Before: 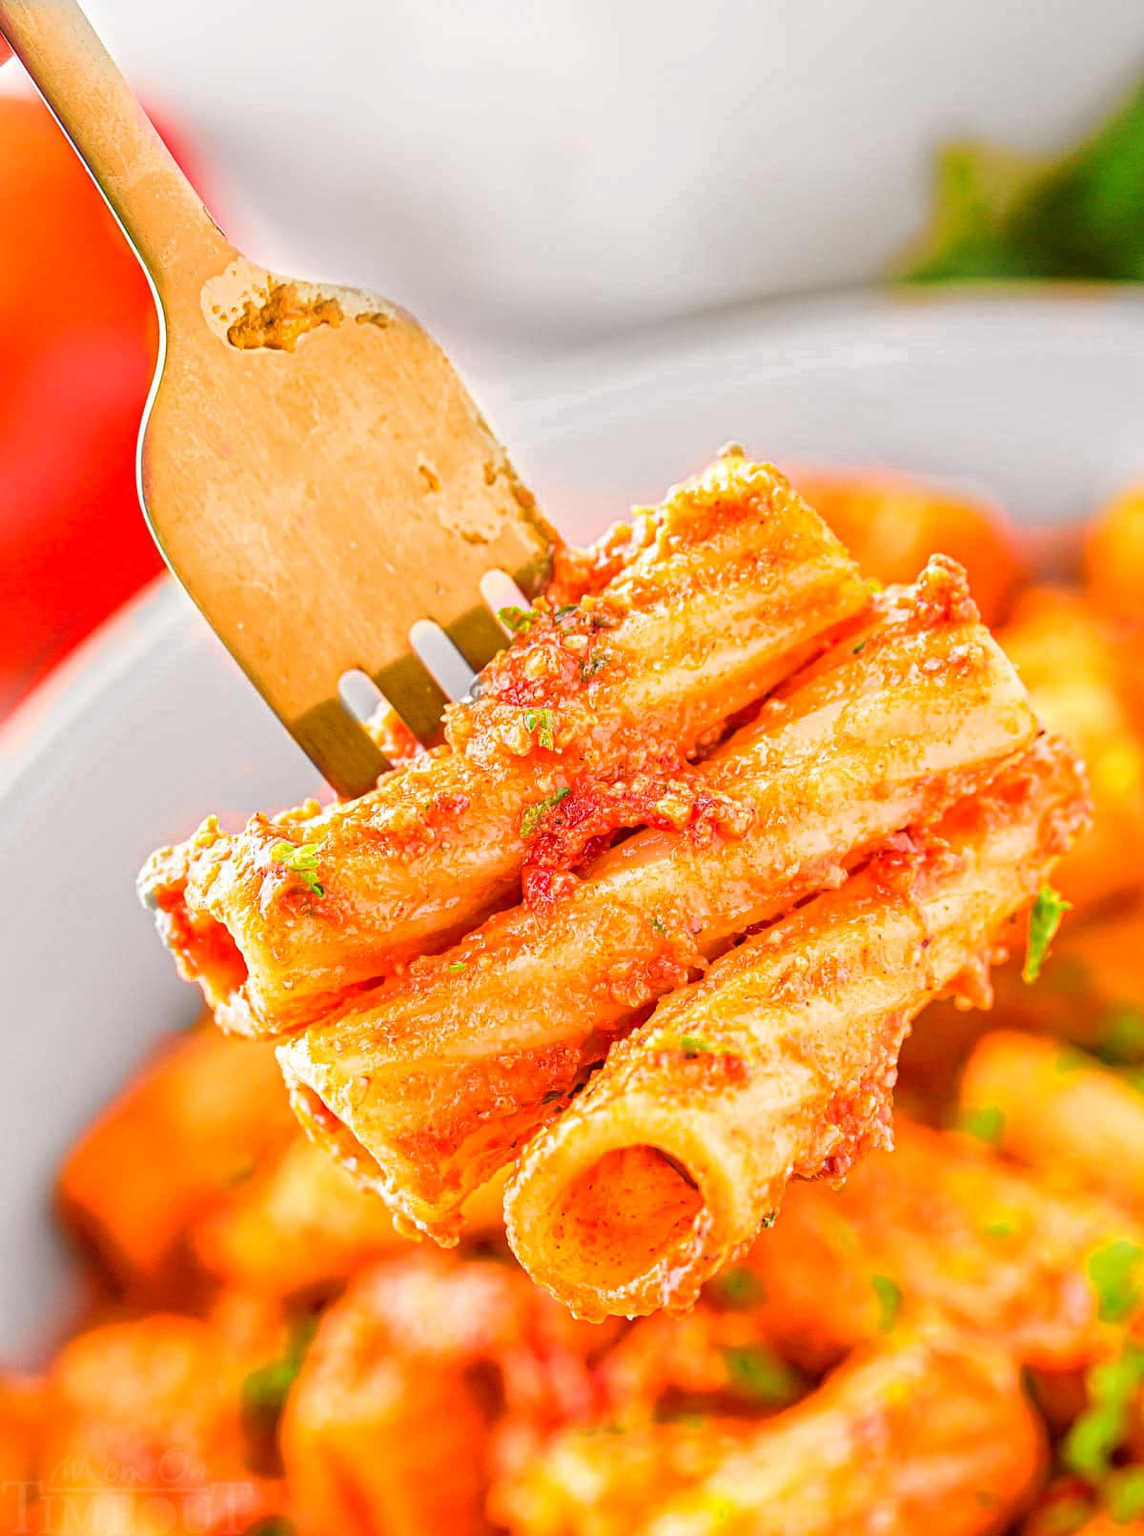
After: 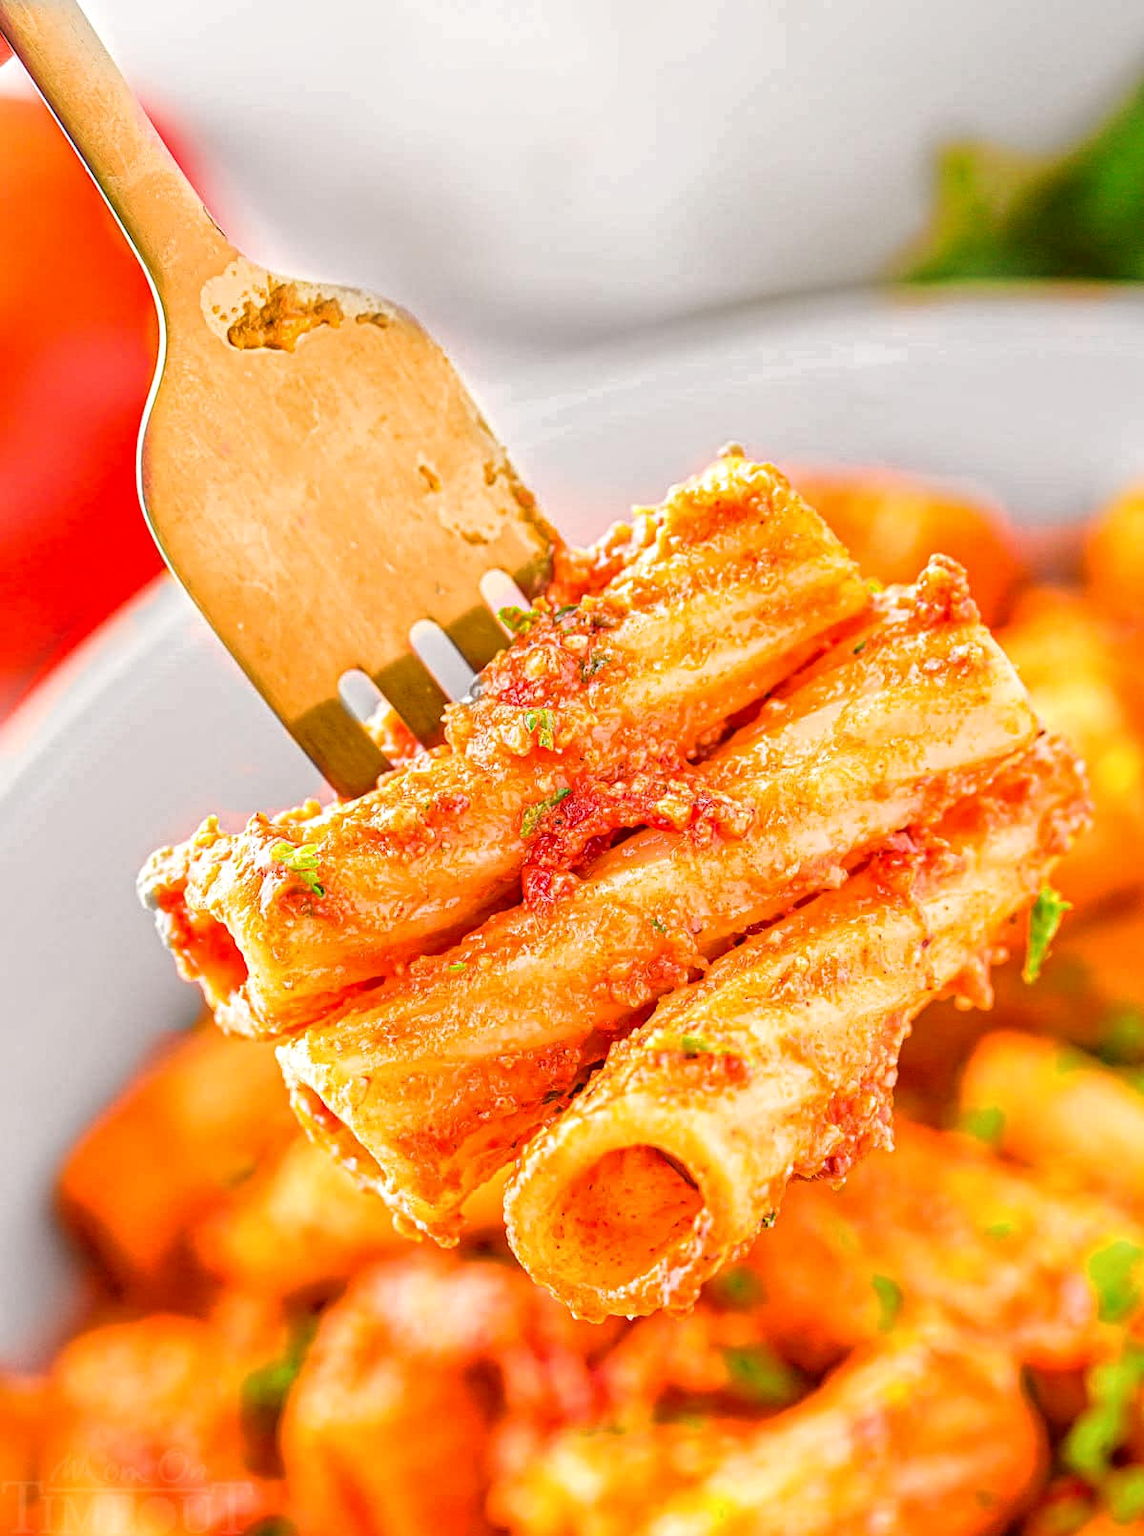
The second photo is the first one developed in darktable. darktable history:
local contrast: highlights 107%, shadows 98%, detail 119%, midtone range 0.2
